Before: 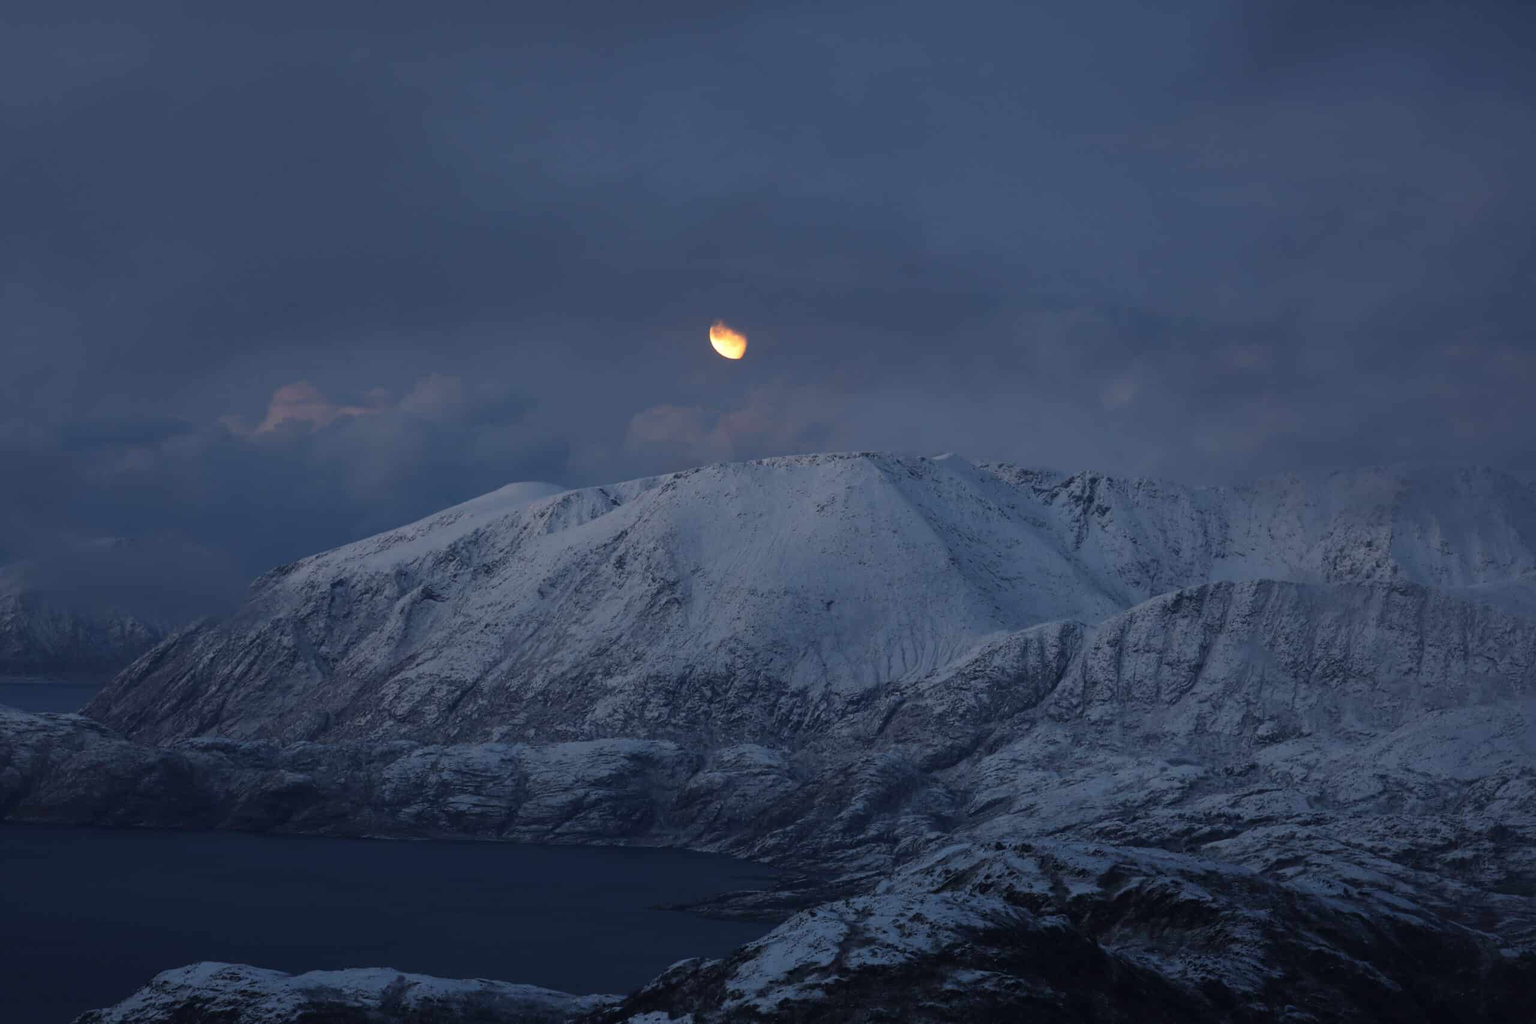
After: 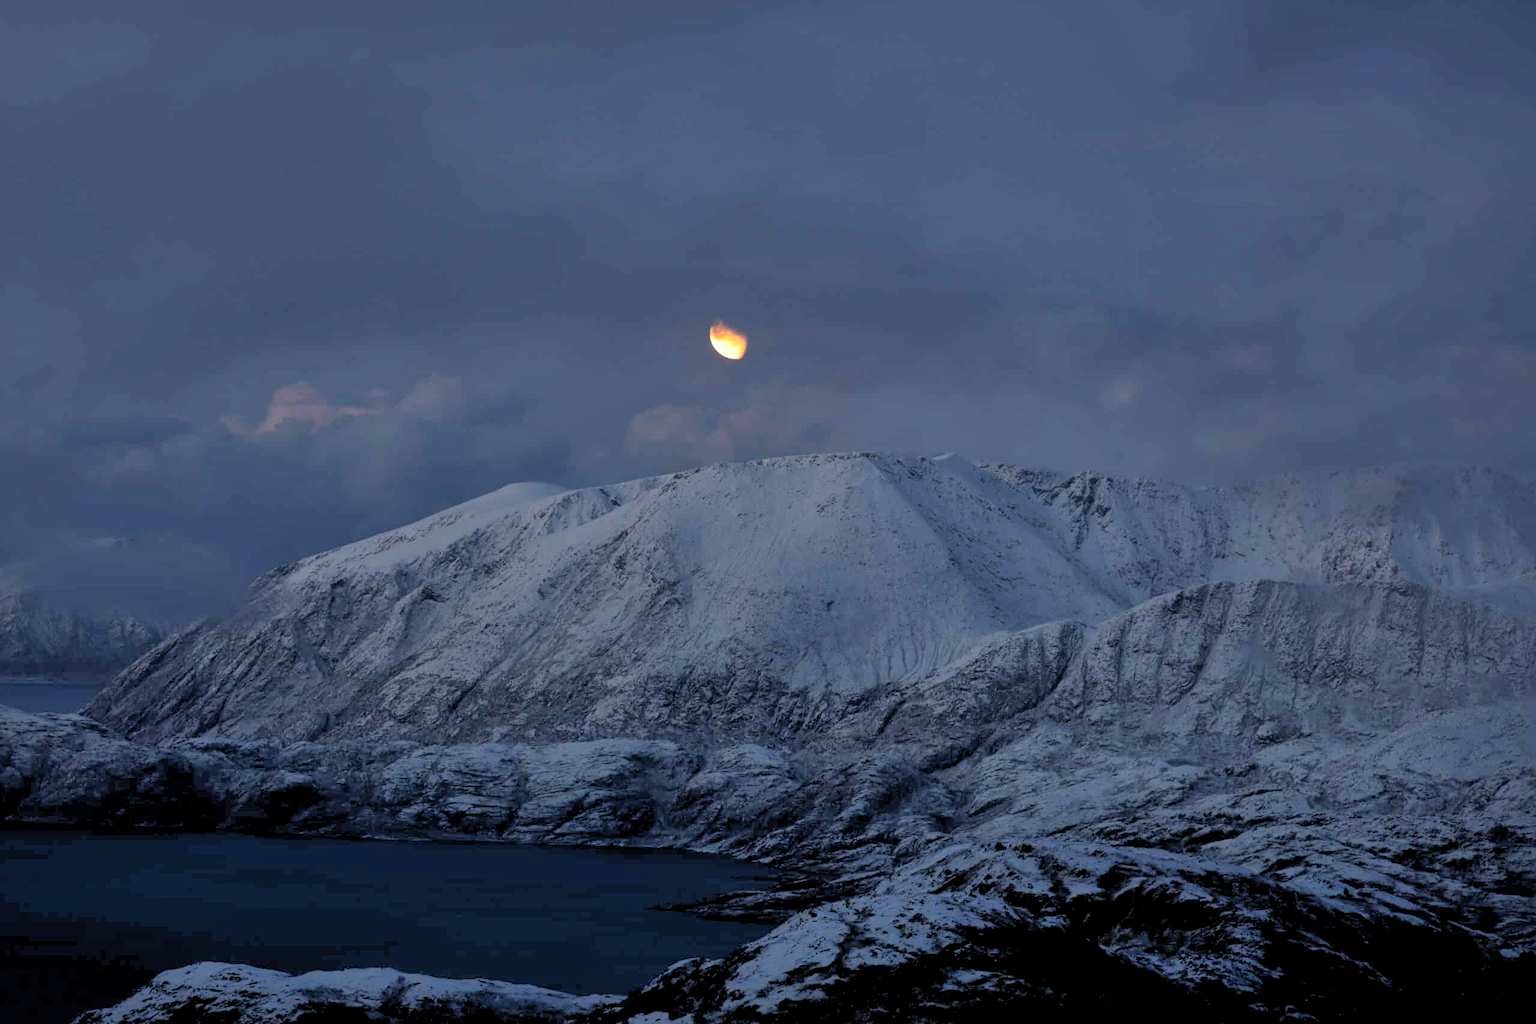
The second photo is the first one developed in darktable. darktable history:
rgb levels: levels [[0.01, 0.419, 0.839], [0, 0.5, 1], [0, 0.5, 1]]
shadows and highlights: on, module defaults
